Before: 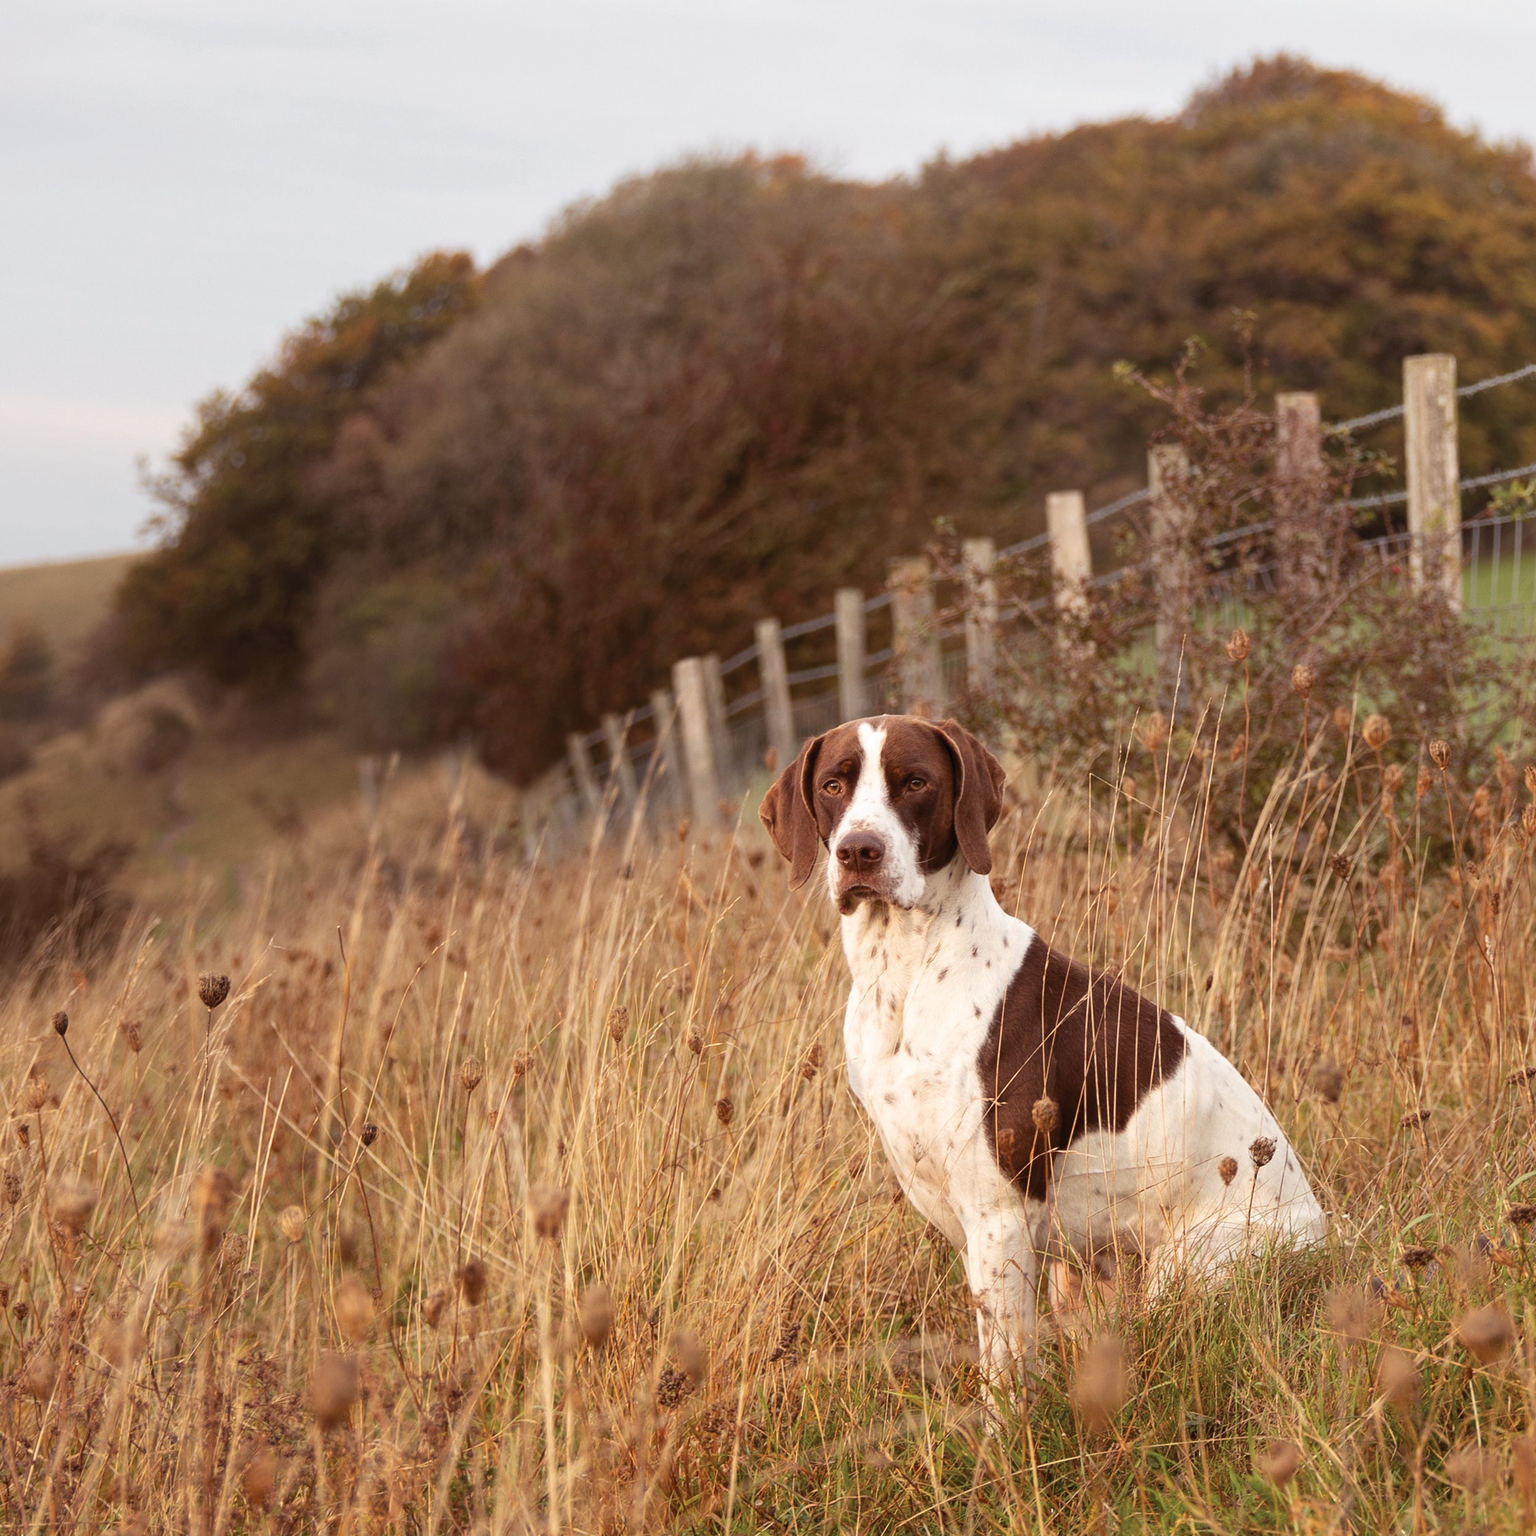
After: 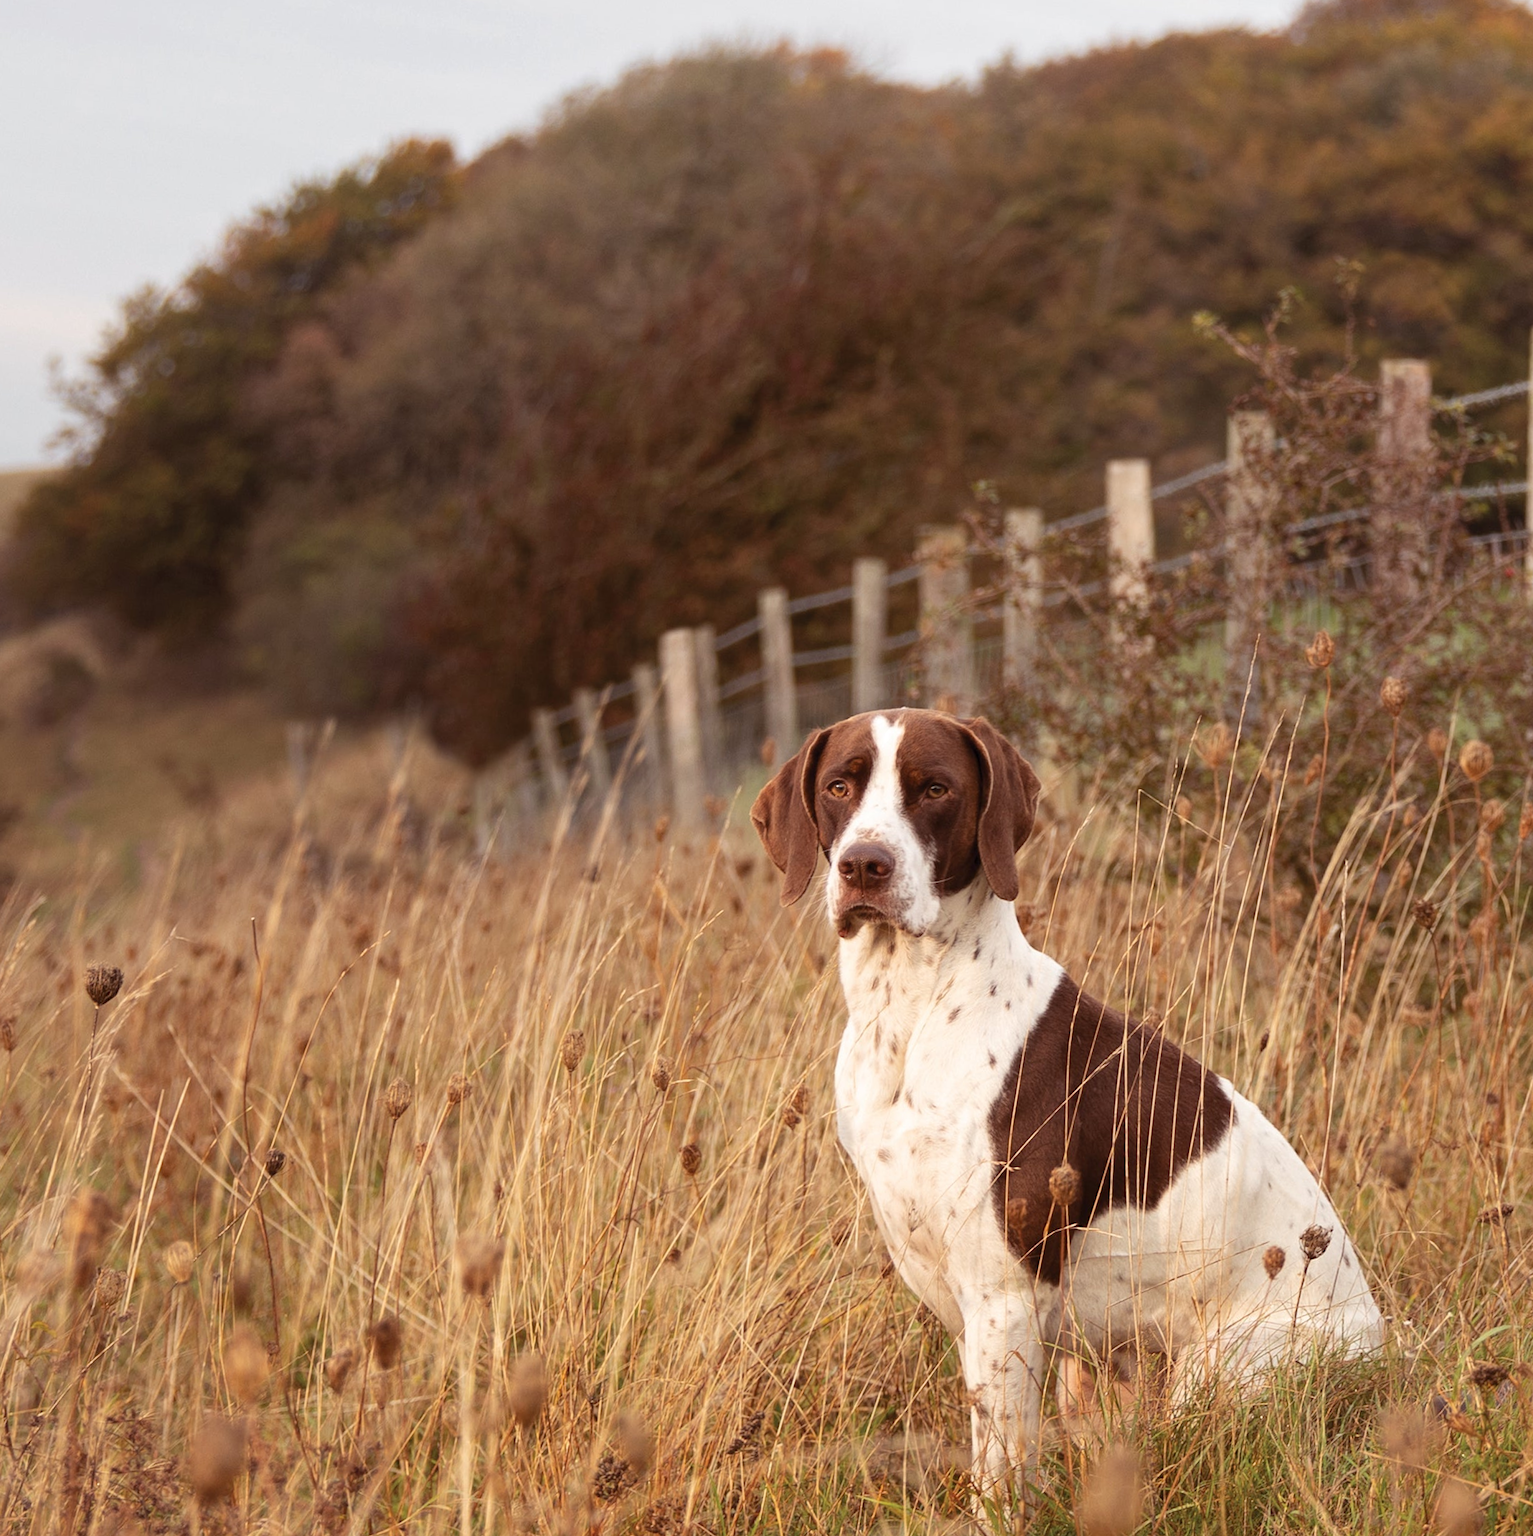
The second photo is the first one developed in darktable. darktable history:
crop and rotate: angle -3.26°, left 5.086%, top 5.212%, right 4.672%, bottom 4.413%
